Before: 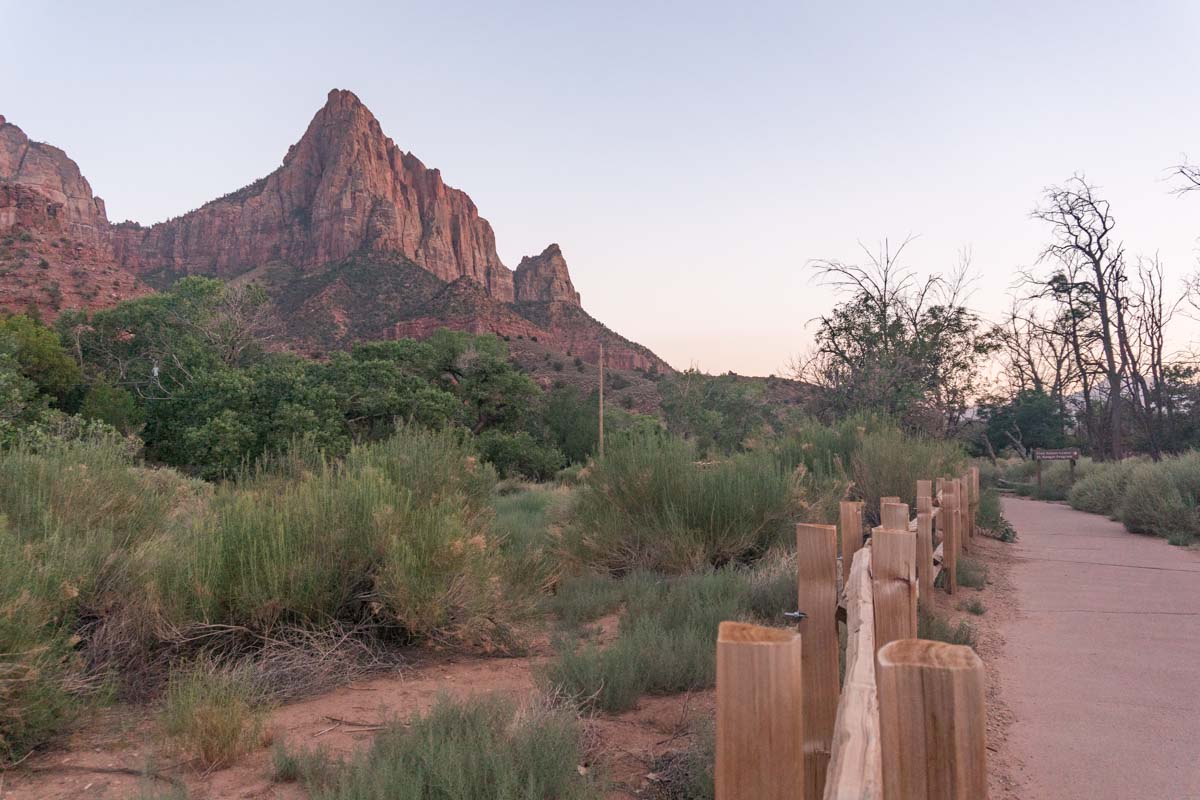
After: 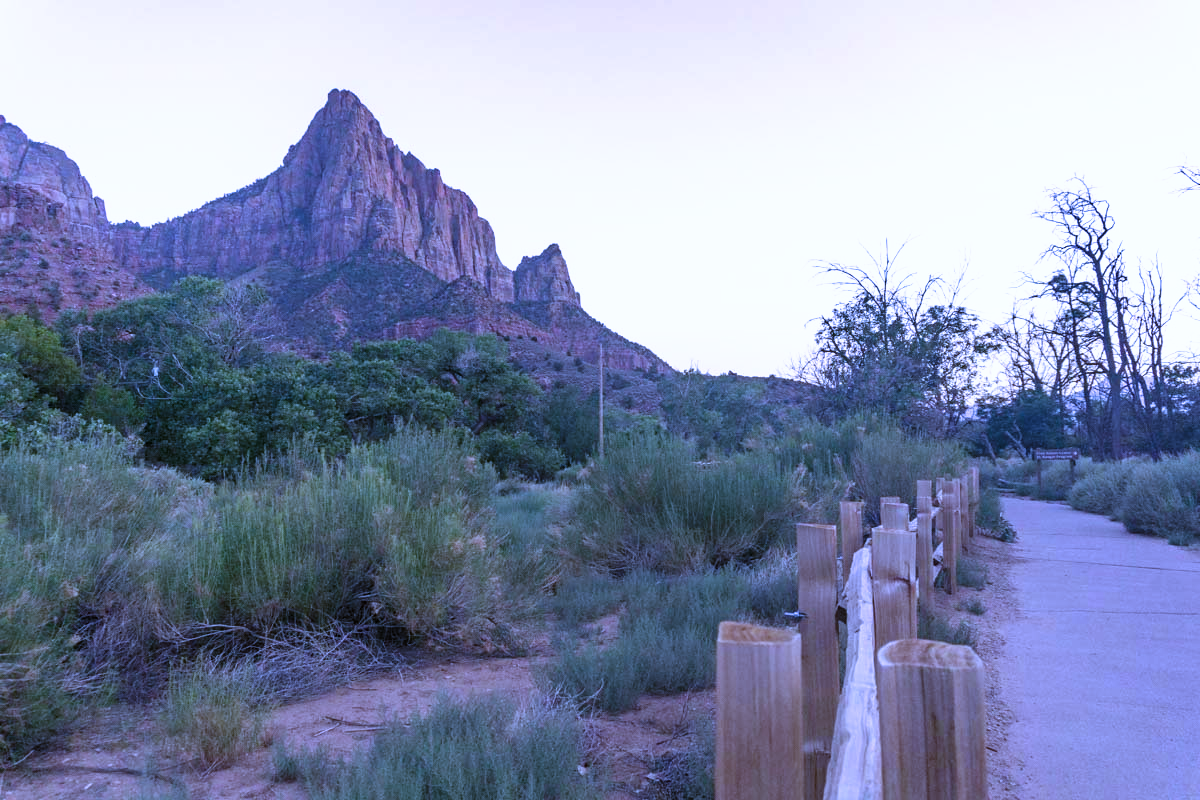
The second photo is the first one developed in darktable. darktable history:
white balance: red 0.766, blue 1.537
tone curve: curves: ch0 [(0, 0) (0.003, 0.002) (0.011, 0.009) (0.025, 0.02) (0.044, 0.036) (0.069, 0.057) (0.1, 0.081) (0.136, 0.115) (0.177, 0.153) (0.224, 0.202) (0.277, 0.264) (0.335, 0.333) (0.399, 0.409) (0.468, 0.491) (0.543, 0.58) (0.623, 0.675) (0.709, 0.777) (0.801, 0.88) (0.898, 0.98) (1, 1)], preserve colors none
